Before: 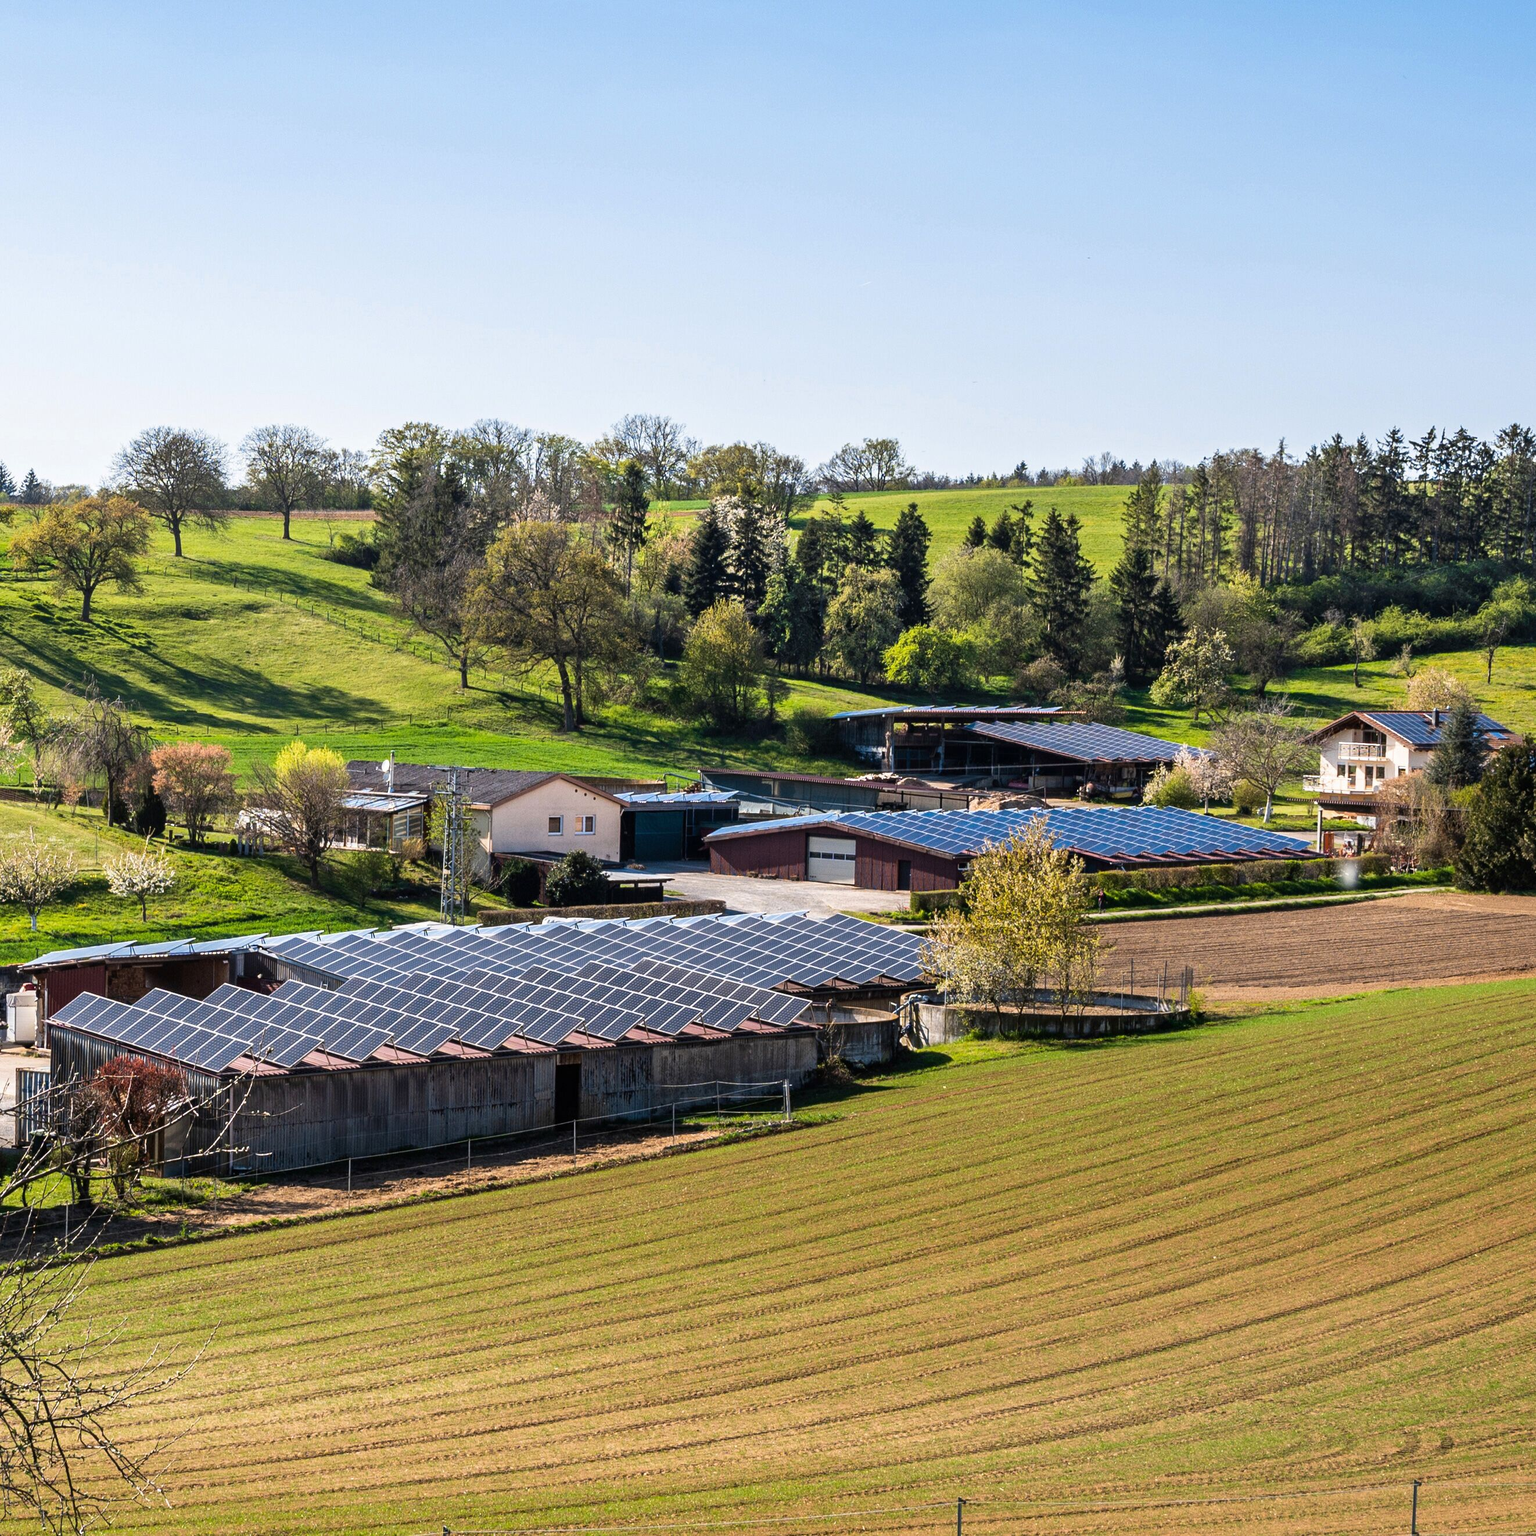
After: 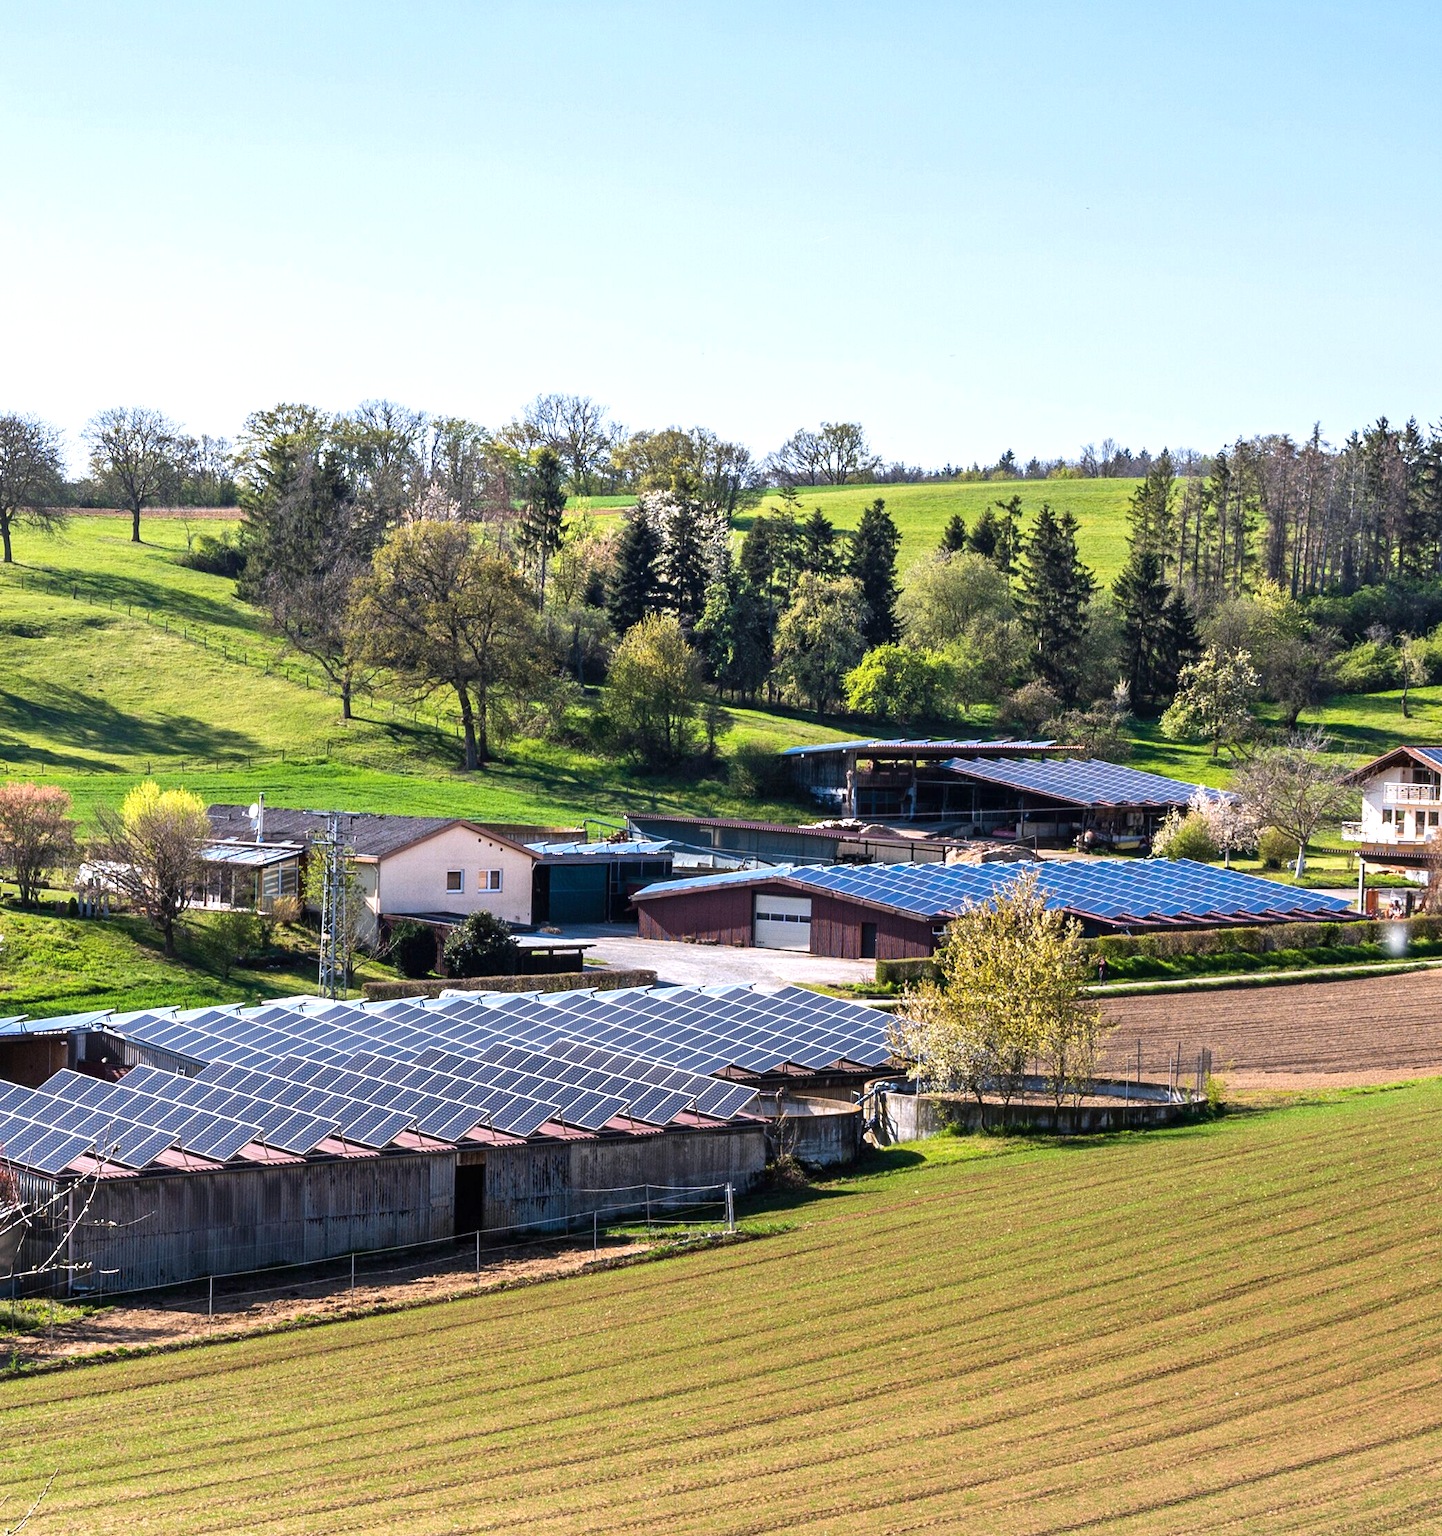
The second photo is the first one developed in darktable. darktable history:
white balance: emerald 1
exposure: exposure 0.375 EV, compensate highlight preservation false
color calibration: illuminant as shot in camera, x 0.358, y 0.373, temperature 4628.91 K
crop: left 11.225%, top 5.381%, right 9.565%, bottom 10.314%
